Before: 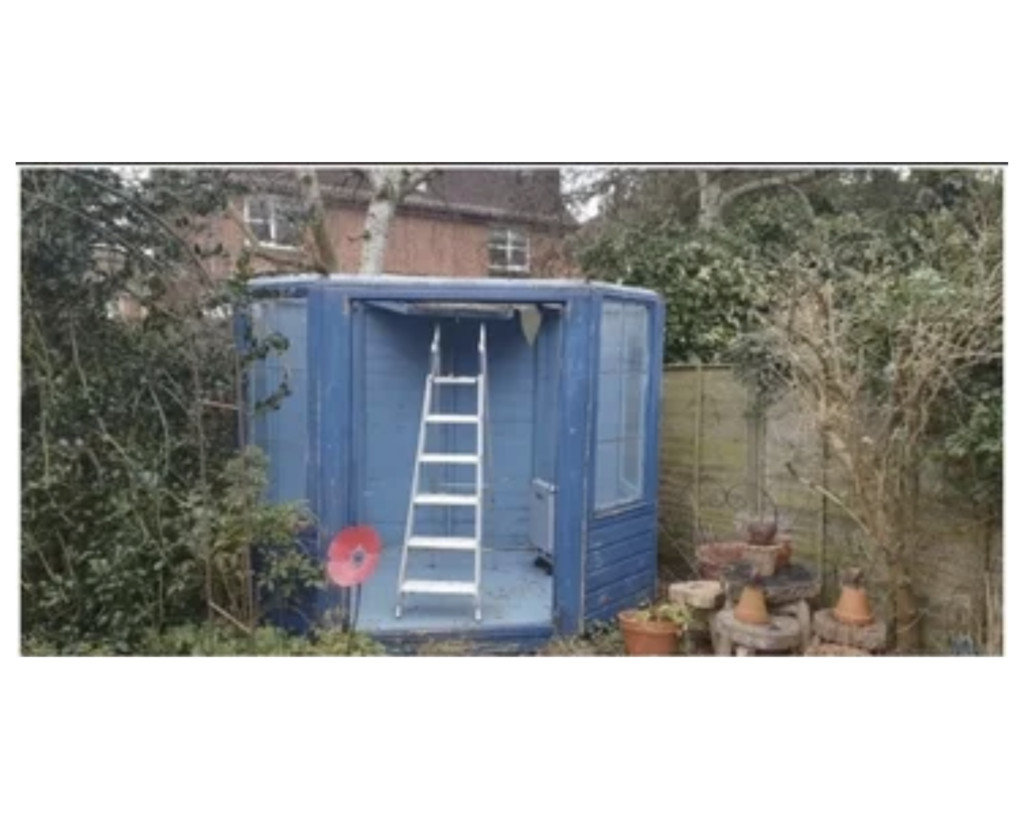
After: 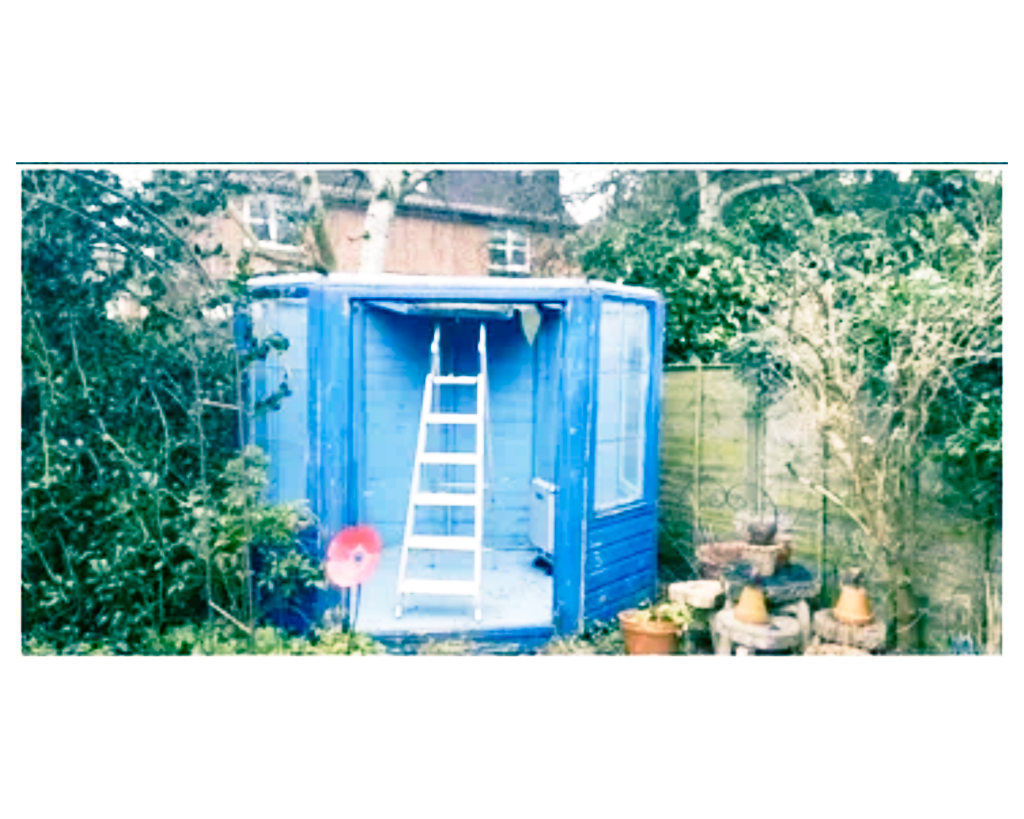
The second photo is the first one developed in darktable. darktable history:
color balance rgb: shadows lift › luminance -28.76%, shadows lift › chroma 10%, shadows lift › hue 230°, power › chroma 0.5%, power › hue 215°, highlights gain › luminance 7.14%, highlights gain › chroma 1%, highlights gain › hue 50°, global offset › luminance -0.29%, global offset › hue 260°, perceptual saturation grading › global saturation 20%, perceptual saturation grading › highlights -13.92%, perceptual saturation grading › shadows 50%
tone equalizer: -8 EV -0.417 EV, -7 EV -0.389 EV, -6 EV -0.333 EV, -5 EV -0.222 EV, -3 EV 0.222 EV, -2 EV 0.333 EV, -1 EV 0.389 EV, +0 EV 0.417 EV, edges refinement/feathering 500, mask exposure compensation -1.57 EV, preserve details no
base curve: curves: ch0 [(0, 0) (0.012, 0.01) (0.073, 0.168) (0.31, 0.711) (0.645, 0.957) (1, 1)], preserve colors none
